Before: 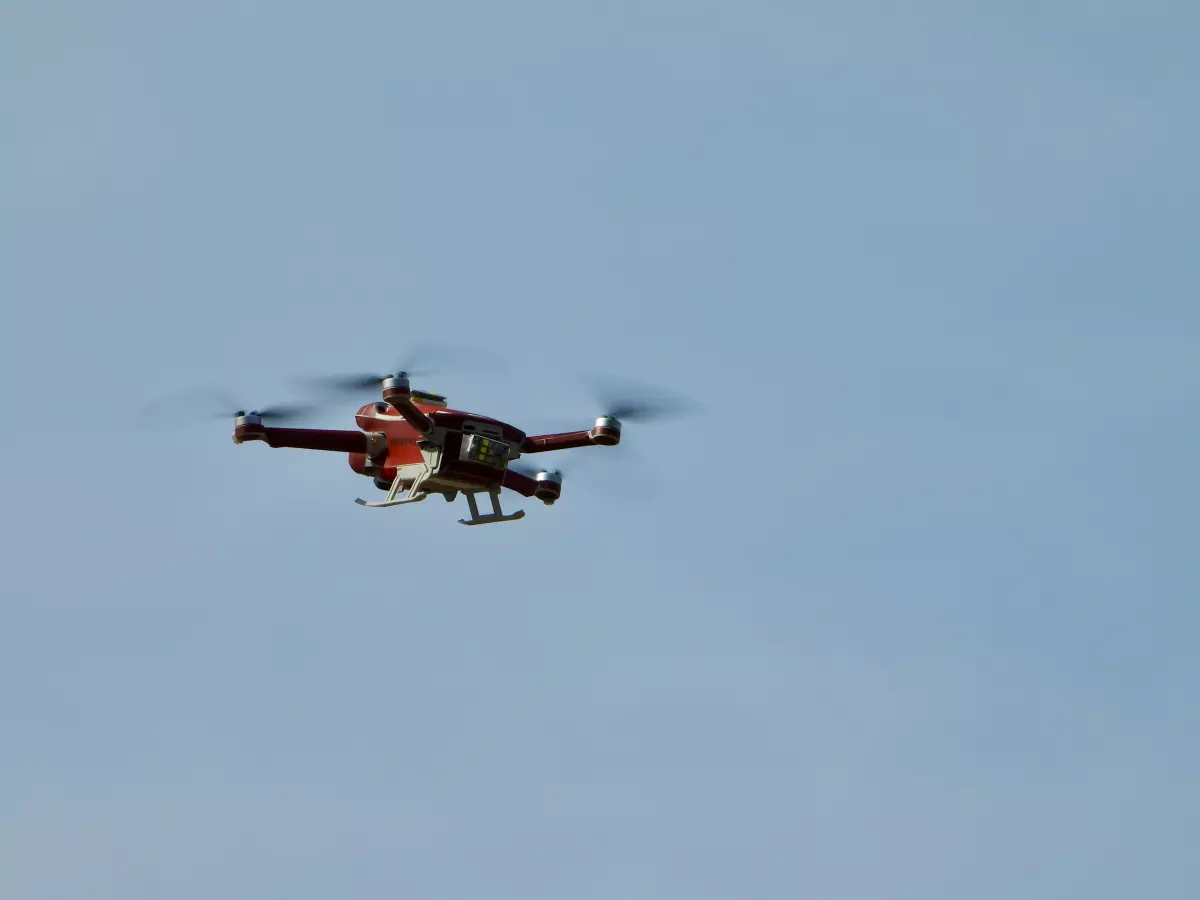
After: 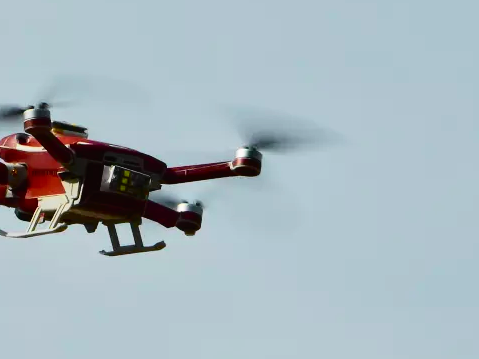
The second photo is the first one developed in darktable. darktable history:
tone equalizer: on, module defaults
crop: left 30%, top 30%, right 30%, bottom 30%
tone curve: curves: ch0 [(0, 0.014) (0.17, 0.099) (0.398, 0.423) (0.725, 0.828) (0.872, 0.918) (1, 0.981)]; ch1 [(0, 0) (0.402, 0.36) (0.489, 0.491) (0.5, 0.503) (0.515, 0.52) (0.545, 0.572) (0.615, 0.662) (0.701, 0.725) (1, 1)]; ch2 [(0, 0) (0.42, 0.458) (0.485, 0.499) (0.503, 0.503) (0.531, 0.542) (0.561, 0.594) (0.644, 0.694) (0.717, 0.753) (1, 0.991)], color space Lab, independent channels
